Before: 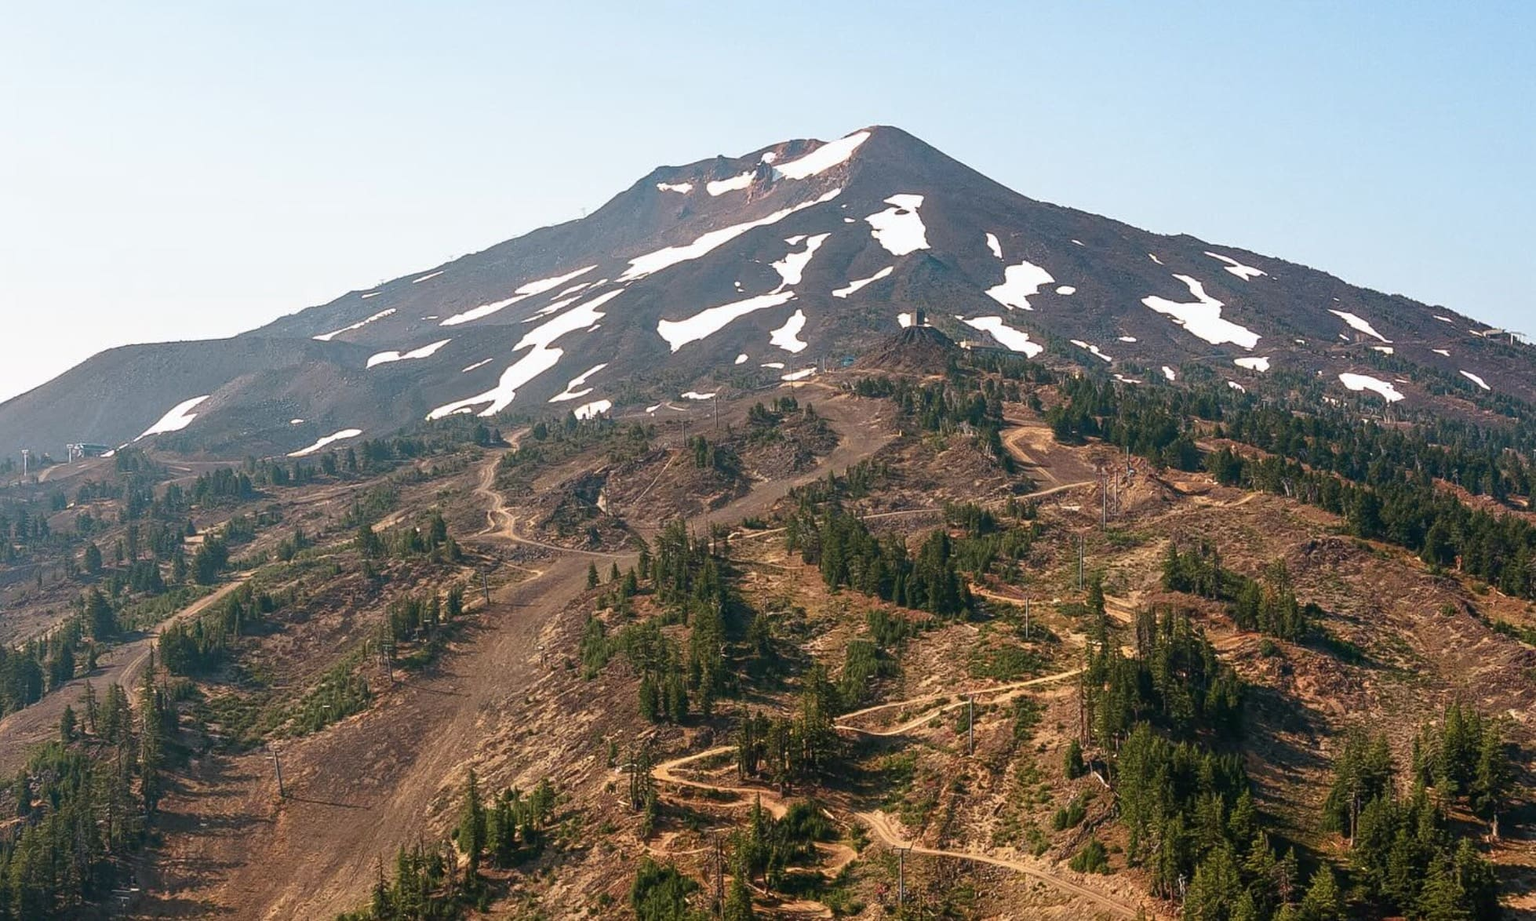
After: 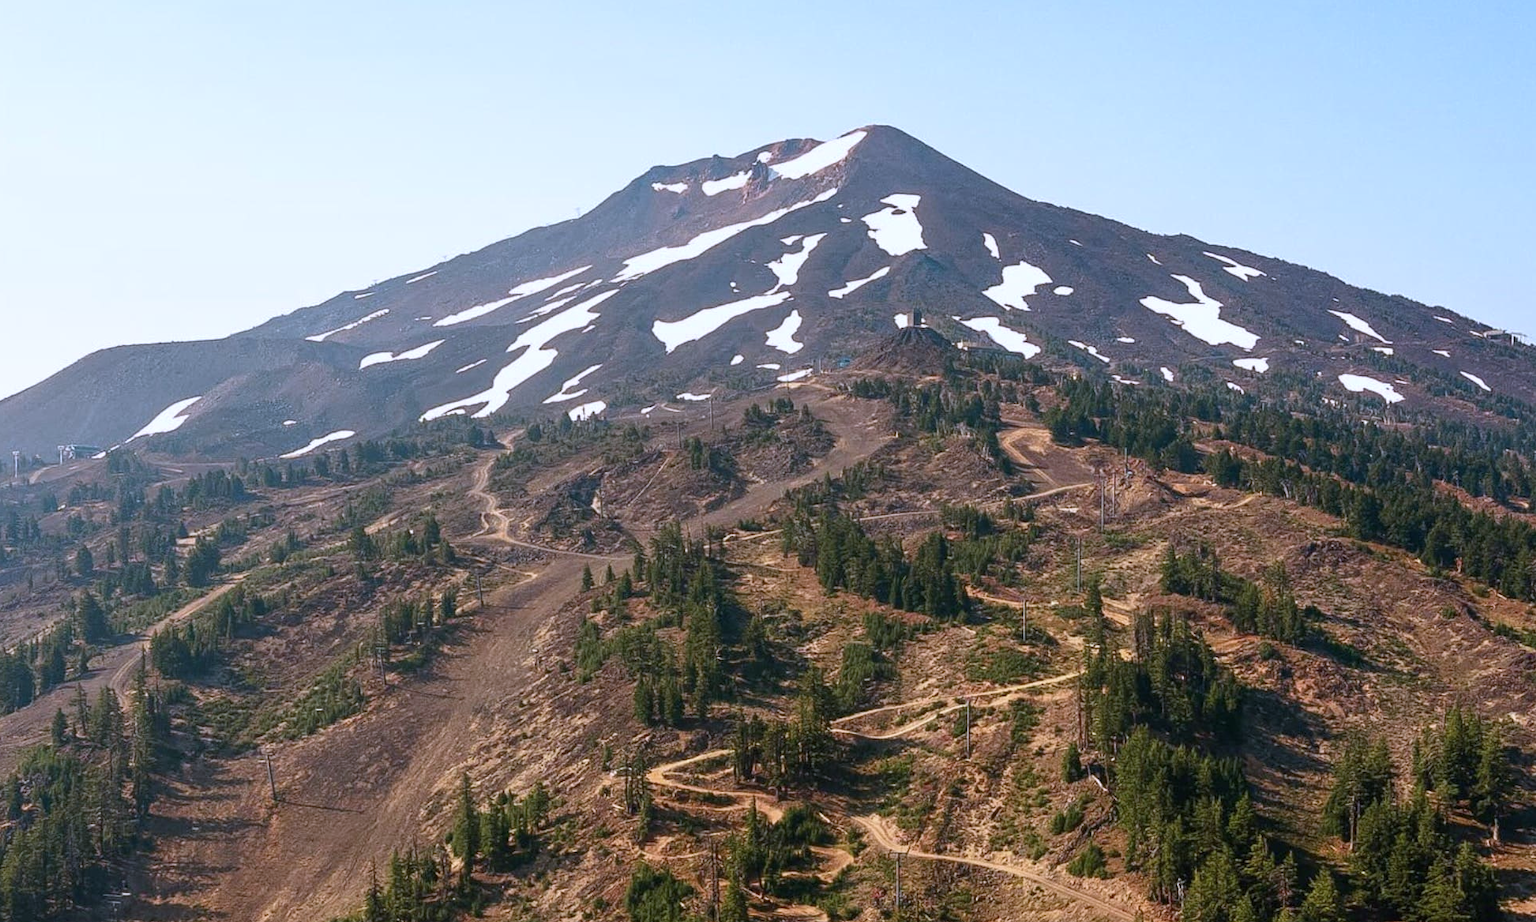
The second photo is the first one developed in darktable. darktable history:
white balance: red 0.967, blue 1.119, emerald 0.756
crop and rotate: left 0.614%, top 0.179%, bottom 0.309%
